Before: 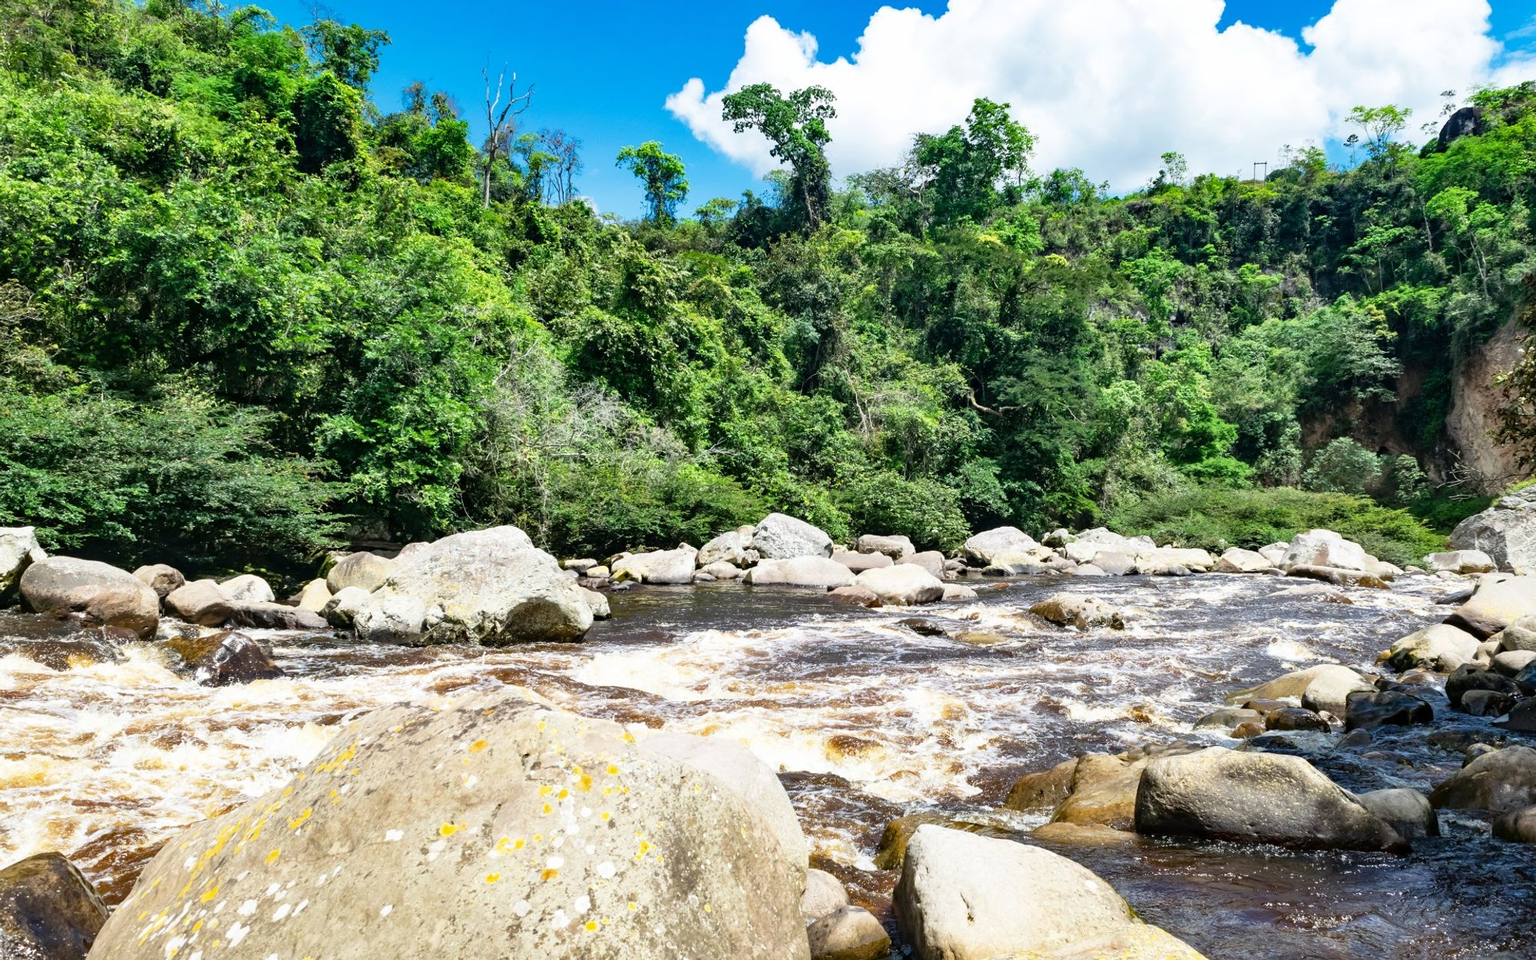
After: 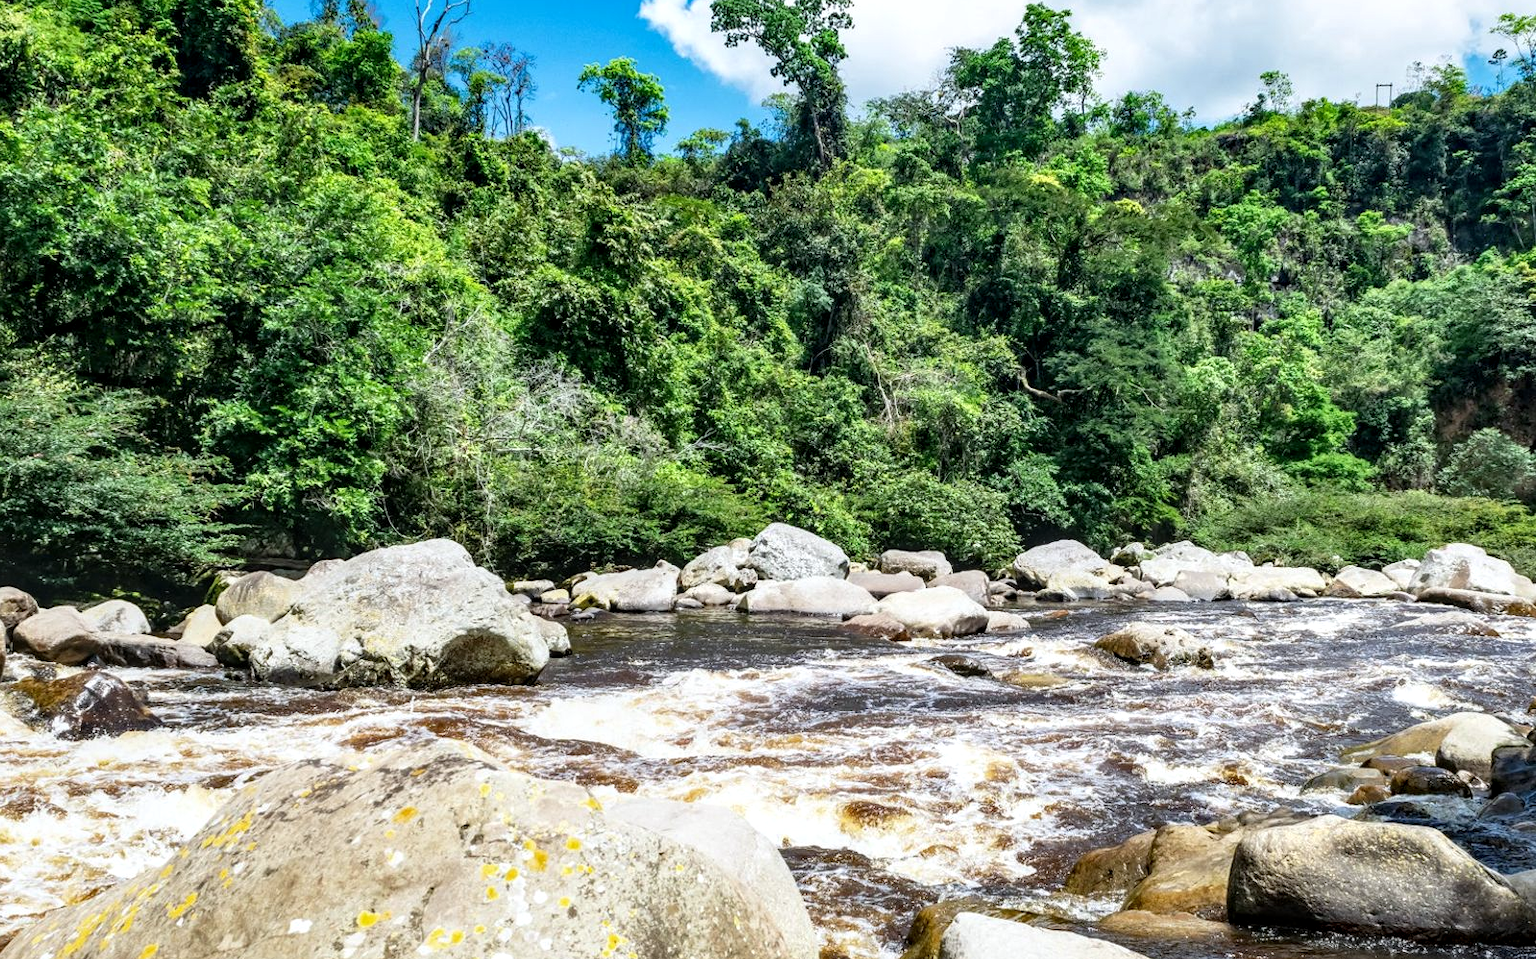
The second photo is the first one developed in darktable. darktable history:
white balance: red 0.988, blue 1.017
local contrast: detail 130%
crop and rotate: left 10.071%, top 10.071%, right 10.02%, bottom 10.02%
